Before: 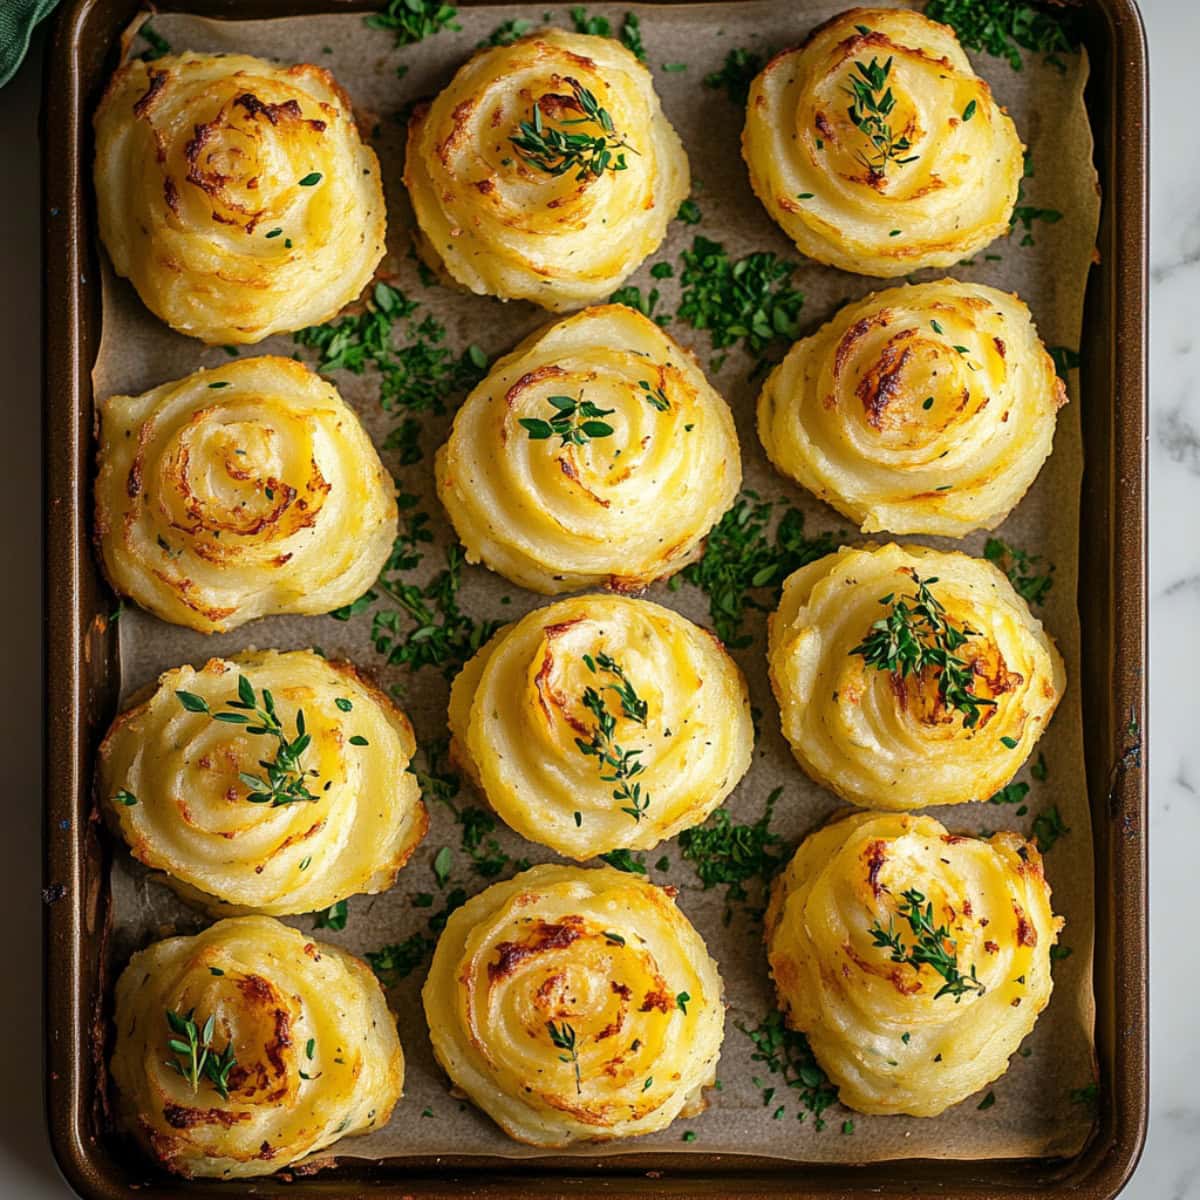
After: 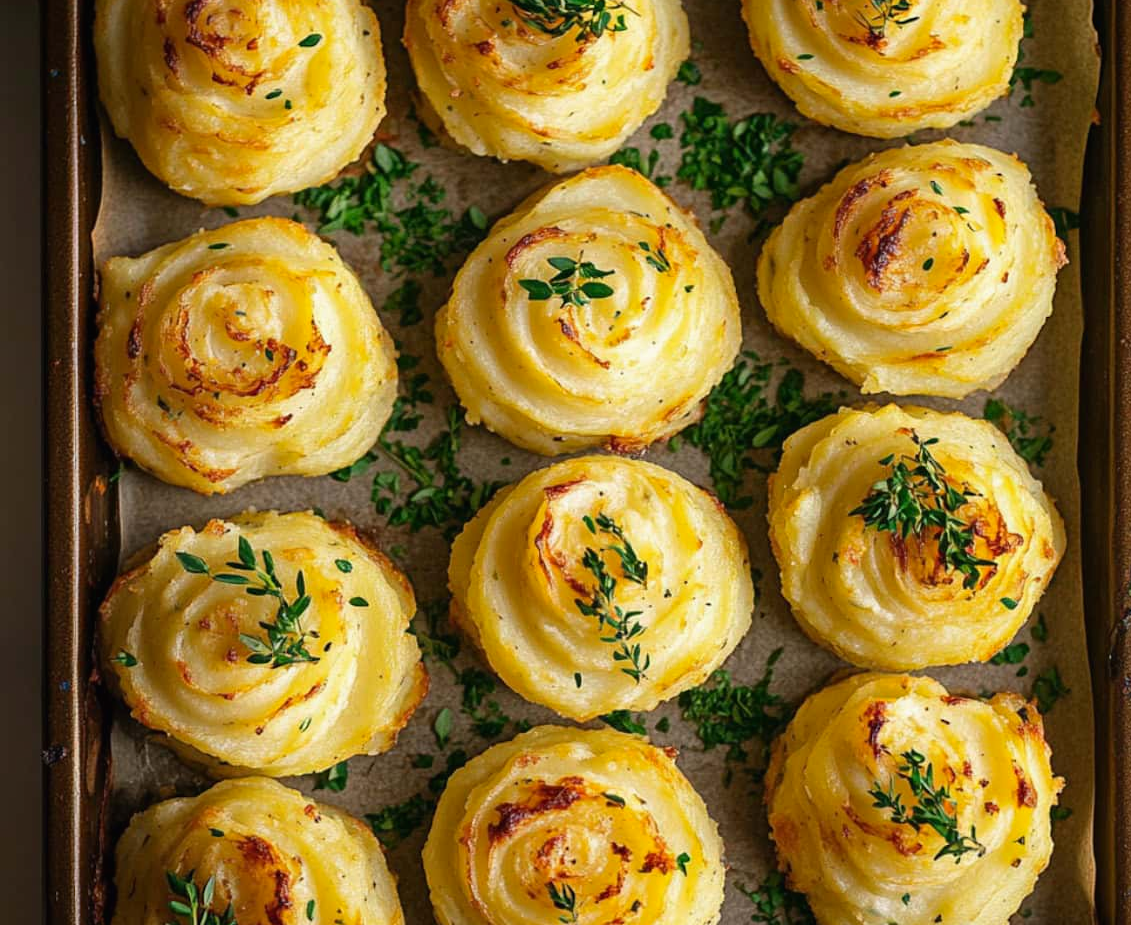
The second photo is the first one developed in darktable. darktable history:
contrast brightness saturation: contrast -0.02, brightness -0.01, saturation 0.03
crop and rotate: angle 0.03°, top 11.643%, right 5.651%, bottom 11.189%
